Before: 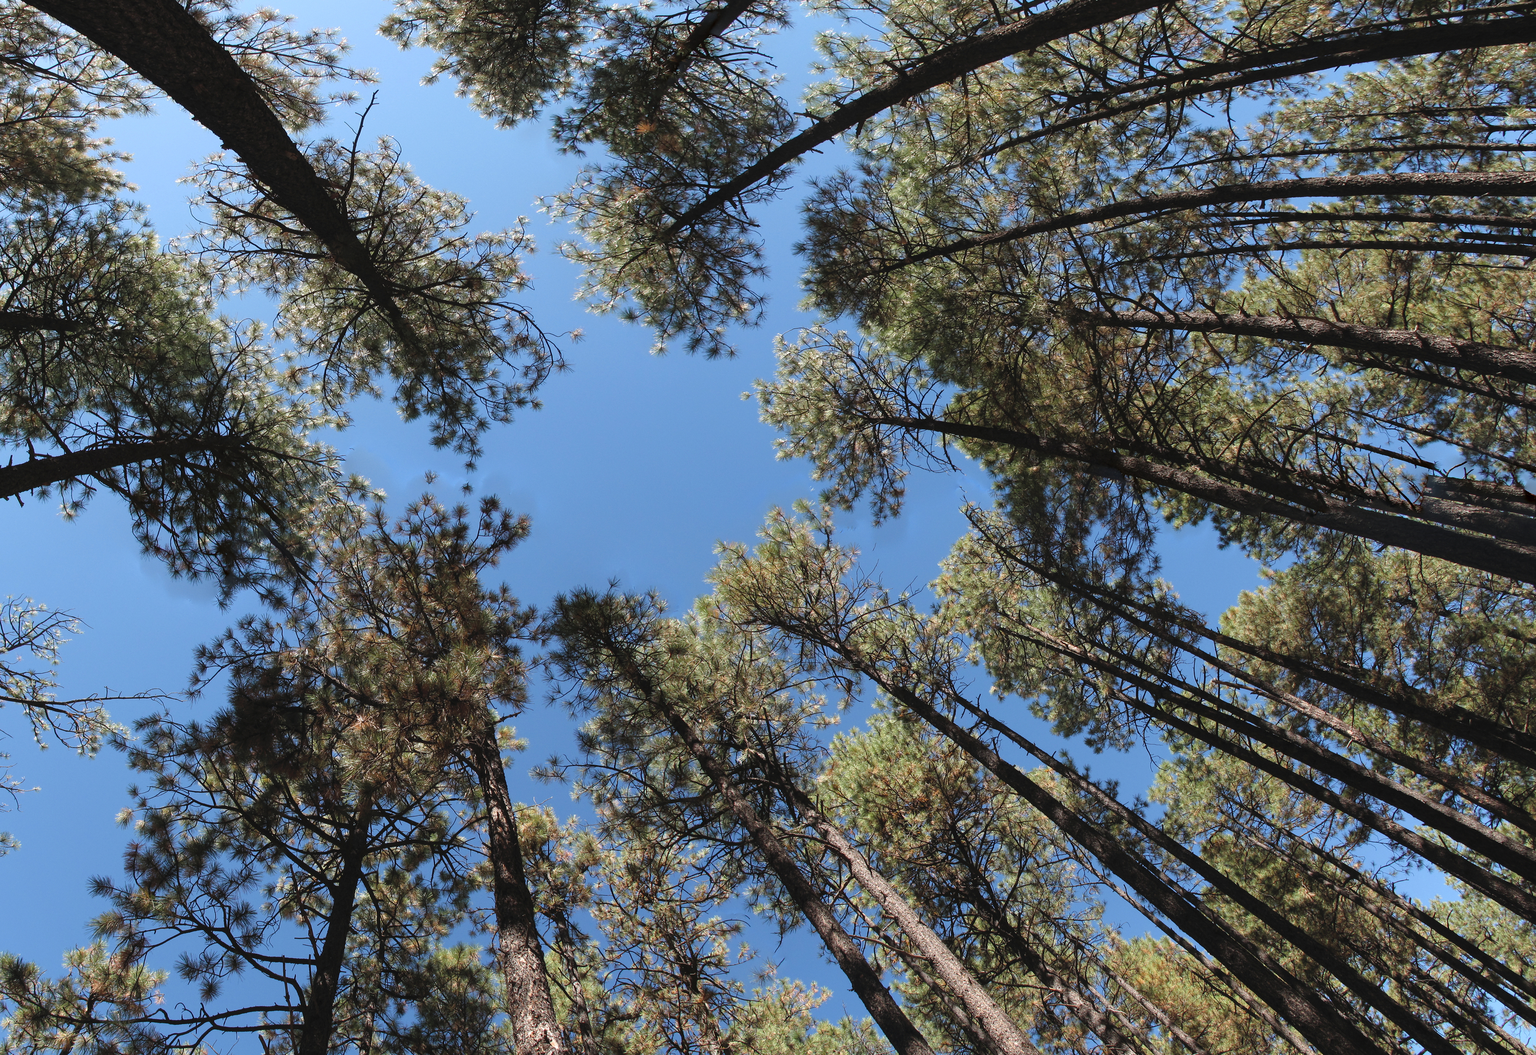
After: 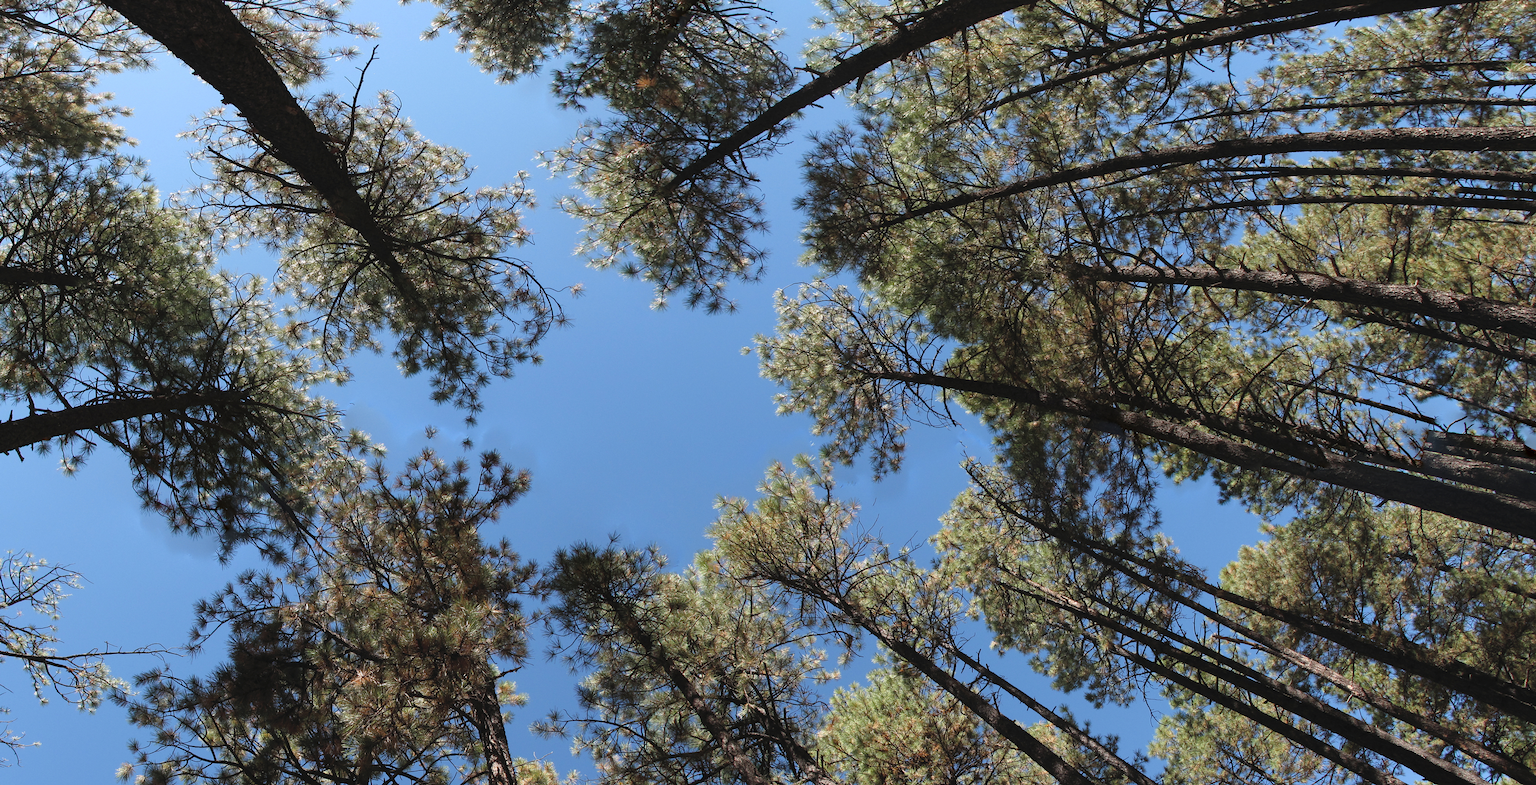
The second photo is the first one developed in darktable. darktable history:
crop: top 4.334%, bottom 21.194%
